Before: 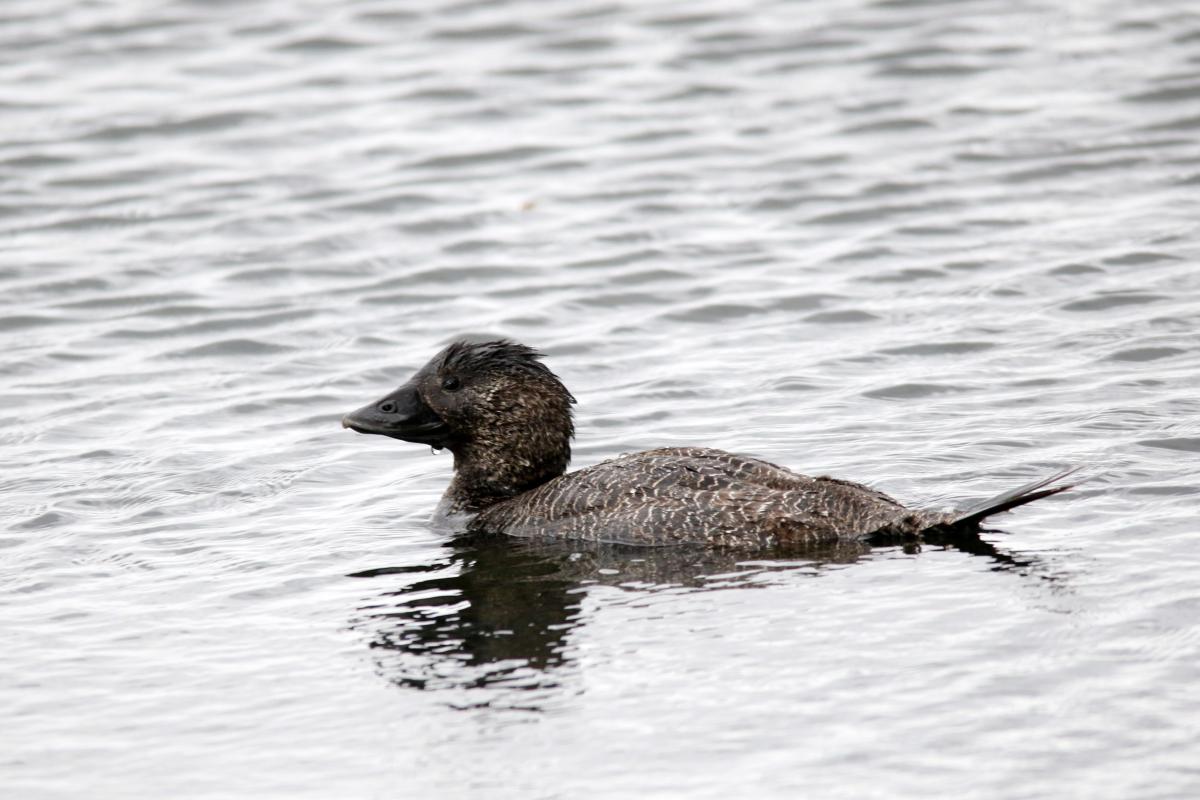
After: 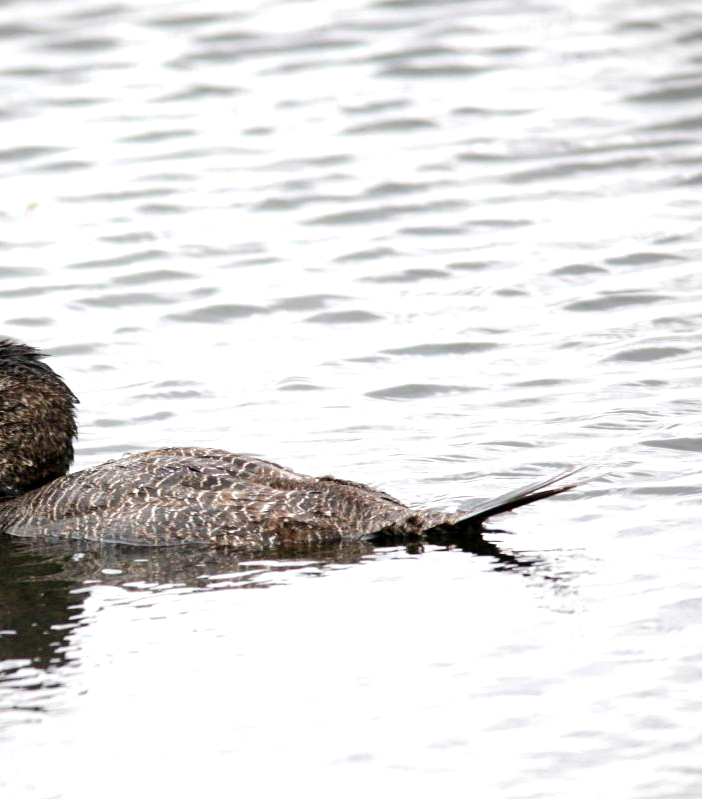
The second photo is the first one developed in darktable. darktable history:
crop: left 41.441%
vignetting: fall-off radius 61.07%, brightness -0.188, saturation -0.301
levels: mode automatic, levels [0.721, 0.937, 0.997]
exposure: exposure 0.551 EV, compensate highlight preservation false
